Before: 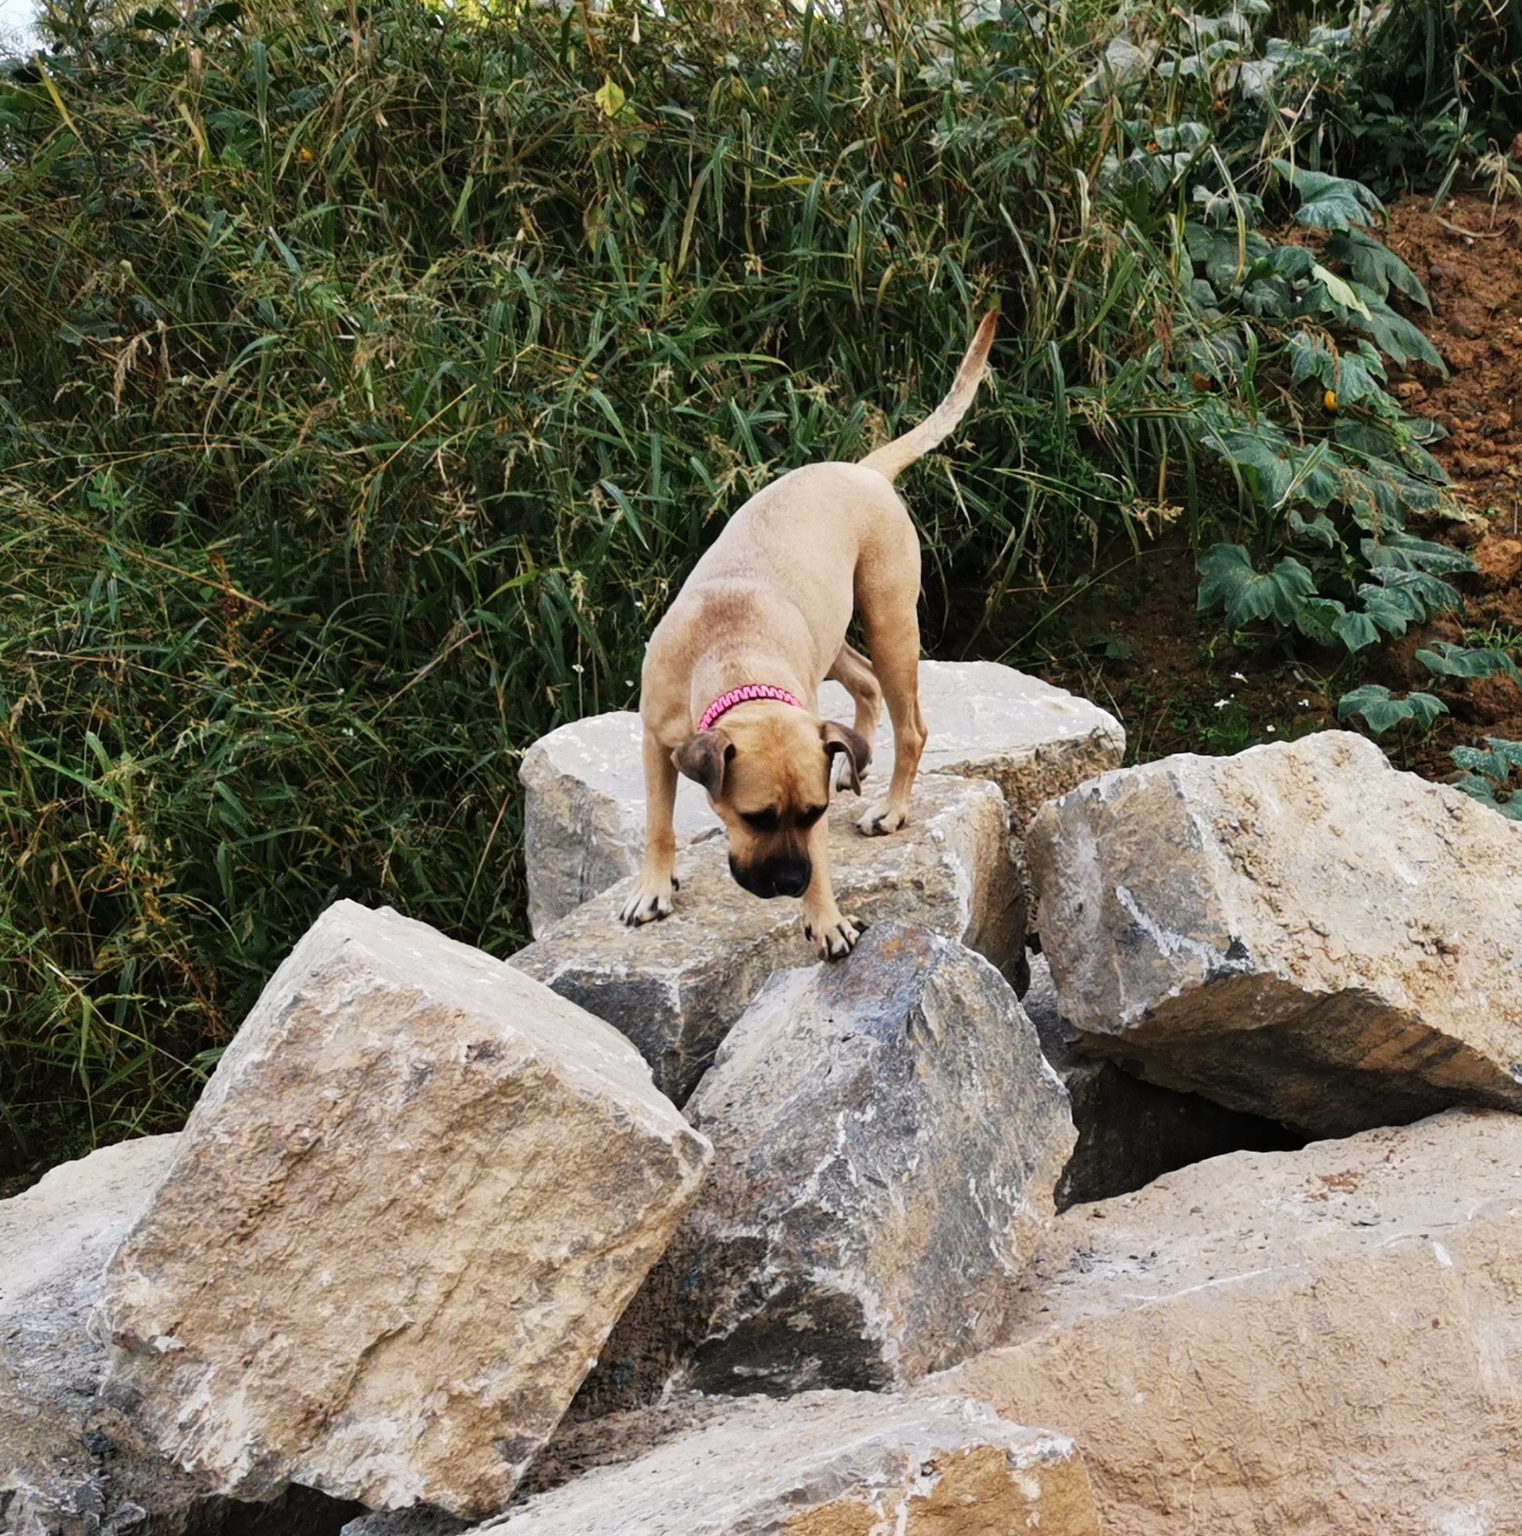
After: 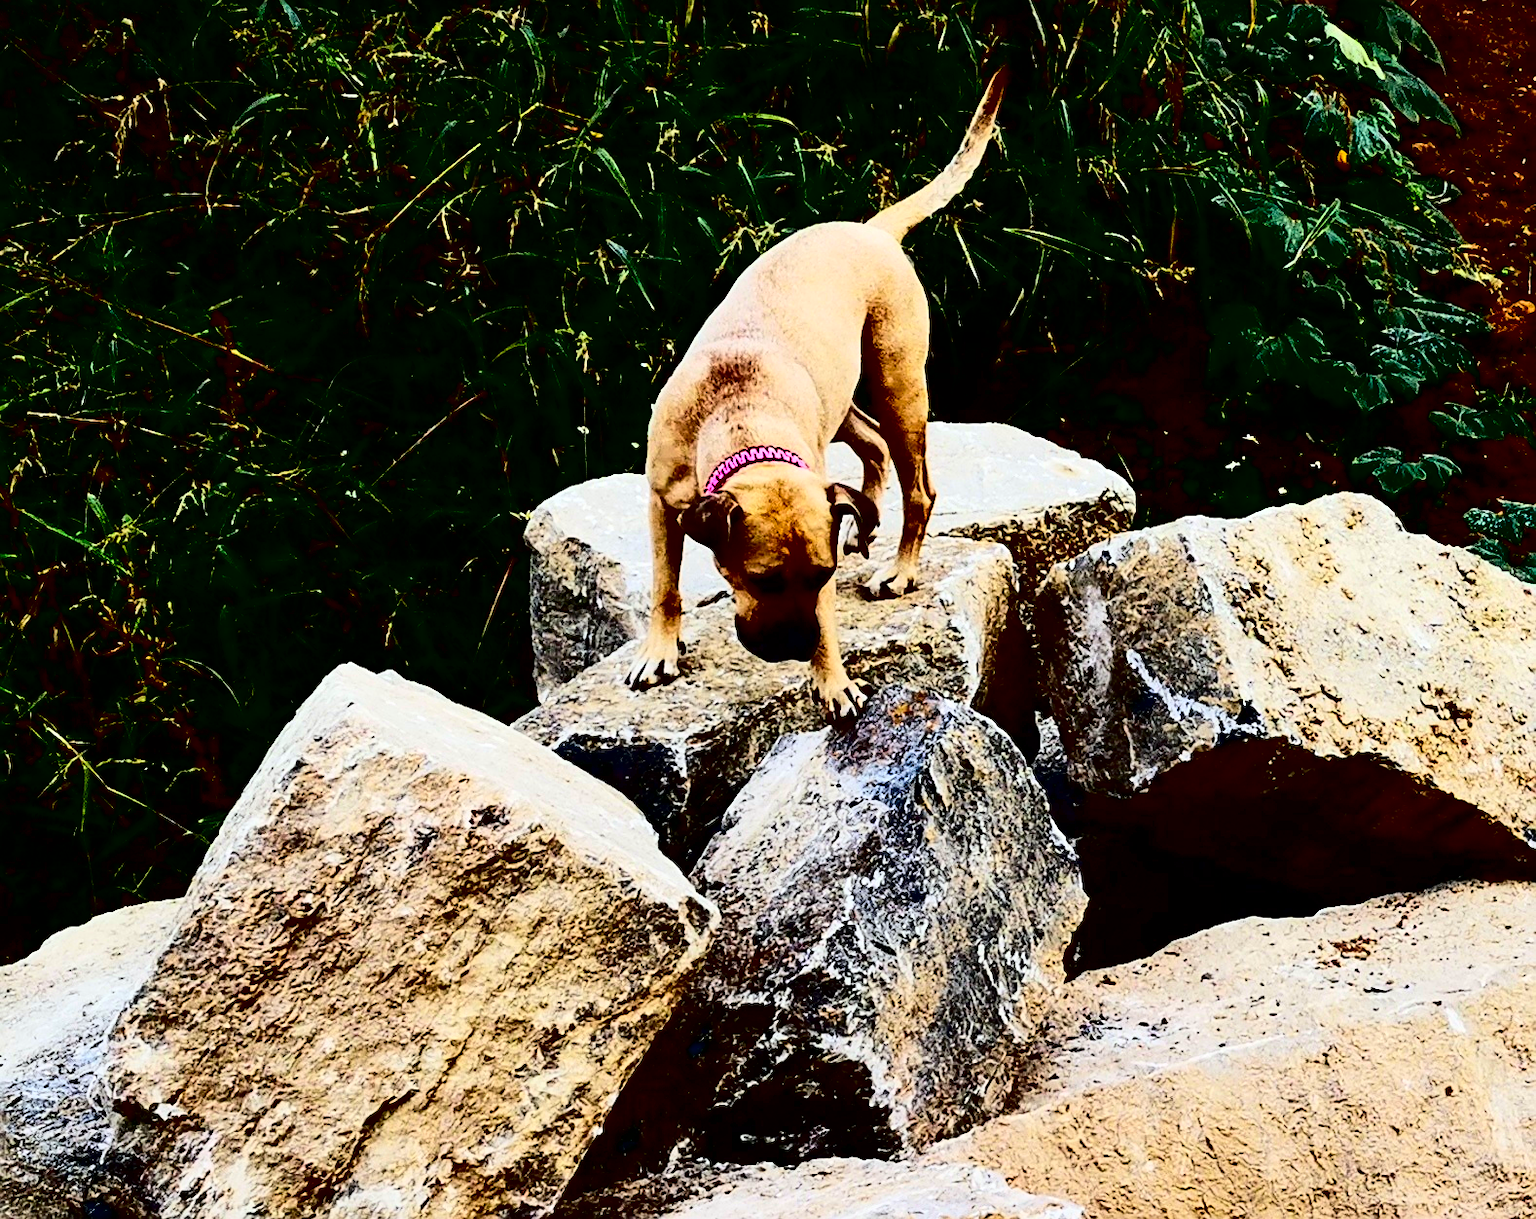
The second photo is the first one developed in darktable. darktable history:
crop and rotate: top 15.774%, bottom 5.506%
contrast brightness saturation: contrast 0.77, brightness -1, saturation 1
white balance: red 0.978, blue 0.999
sharpen: on, module defaults
